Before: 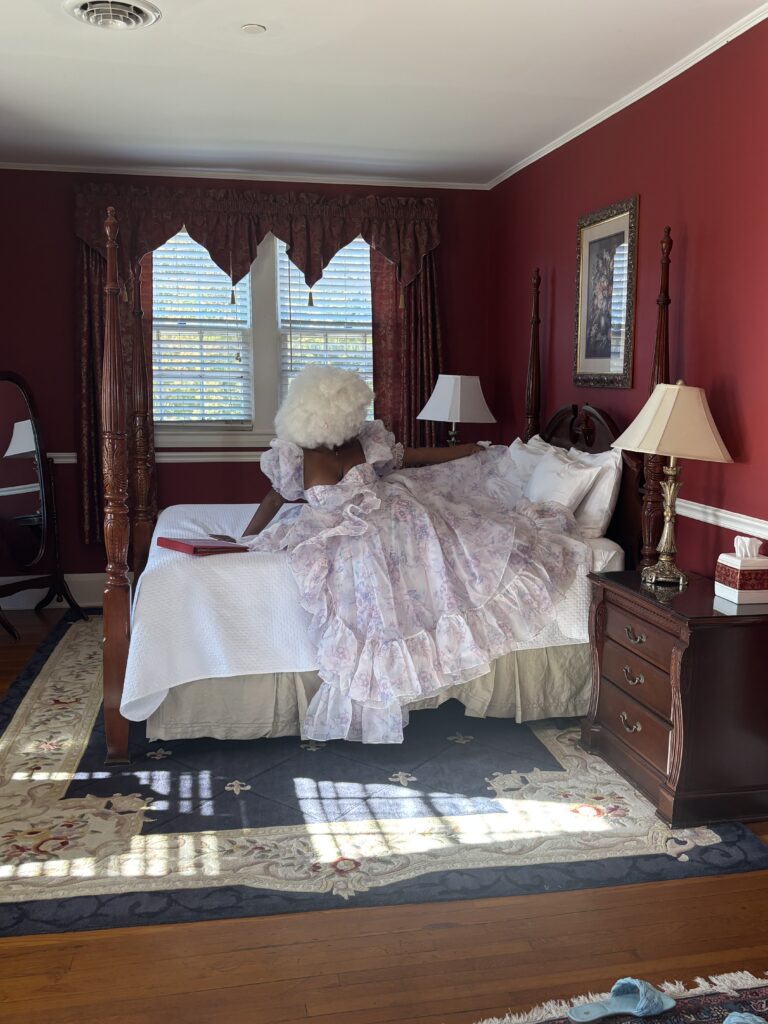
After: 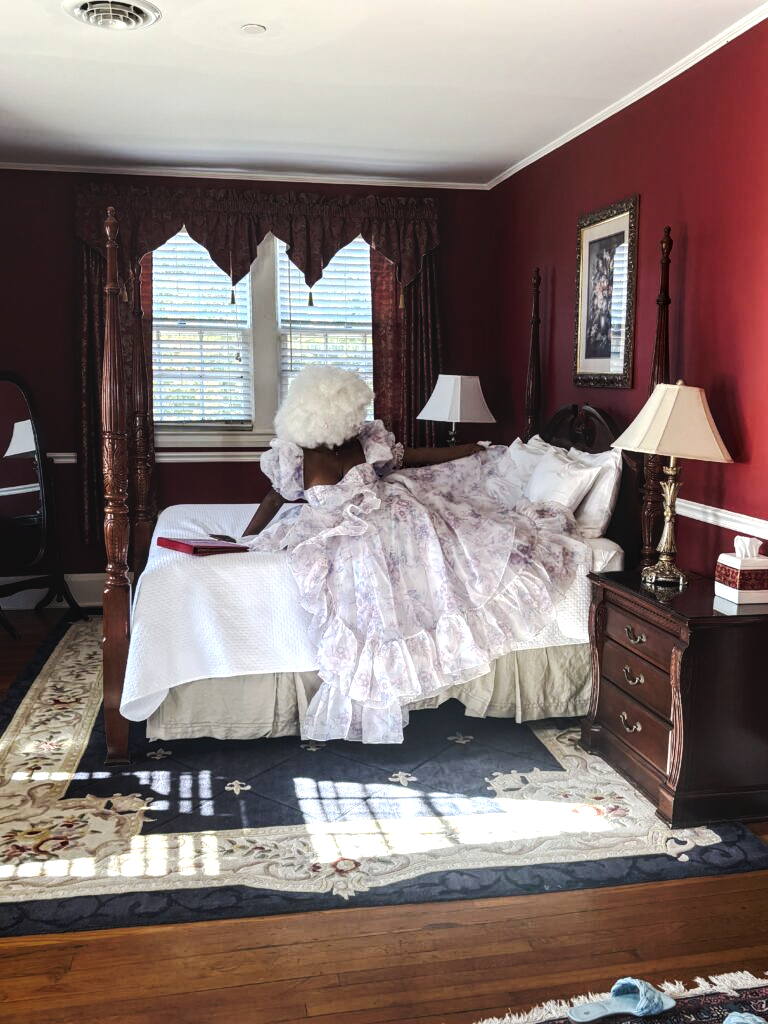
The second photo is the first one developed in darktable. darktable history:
tone equalizer: -8 EV -0.75 EV, -7 EV -0.7 EV, -6 EV -0.6 EV, -5 EV -0.4 EV, -3 EV 0.4 EV, -2 EV 0.6 EV, -1 EV 0.7 EV, +0 EV 0.75 EV, edges refinement/feathering 500, mask exposure compensation -1.57 EV, preserve details no
tone curve: curves: ch0 [(0, 0) (0.003, 0.019) (0.011, 0.022) (0.025, 0.029) (0.044, 0.041) (0.069, 0.06) (0.1, 0.09) (0.136, 0.123) (0.177, 0.163) (0.224, 0.206) (0.277, 0.268) (0.335, 0.35) (0.399, 0.436) (0.468, 0.526) (0.543, 0.624) (0.623, 0.713) (0.709, 0.779) (0.801, 0.845) (0.898, 0.912) (1, 1)], preserve colors none
local contrast: on, module defaults
